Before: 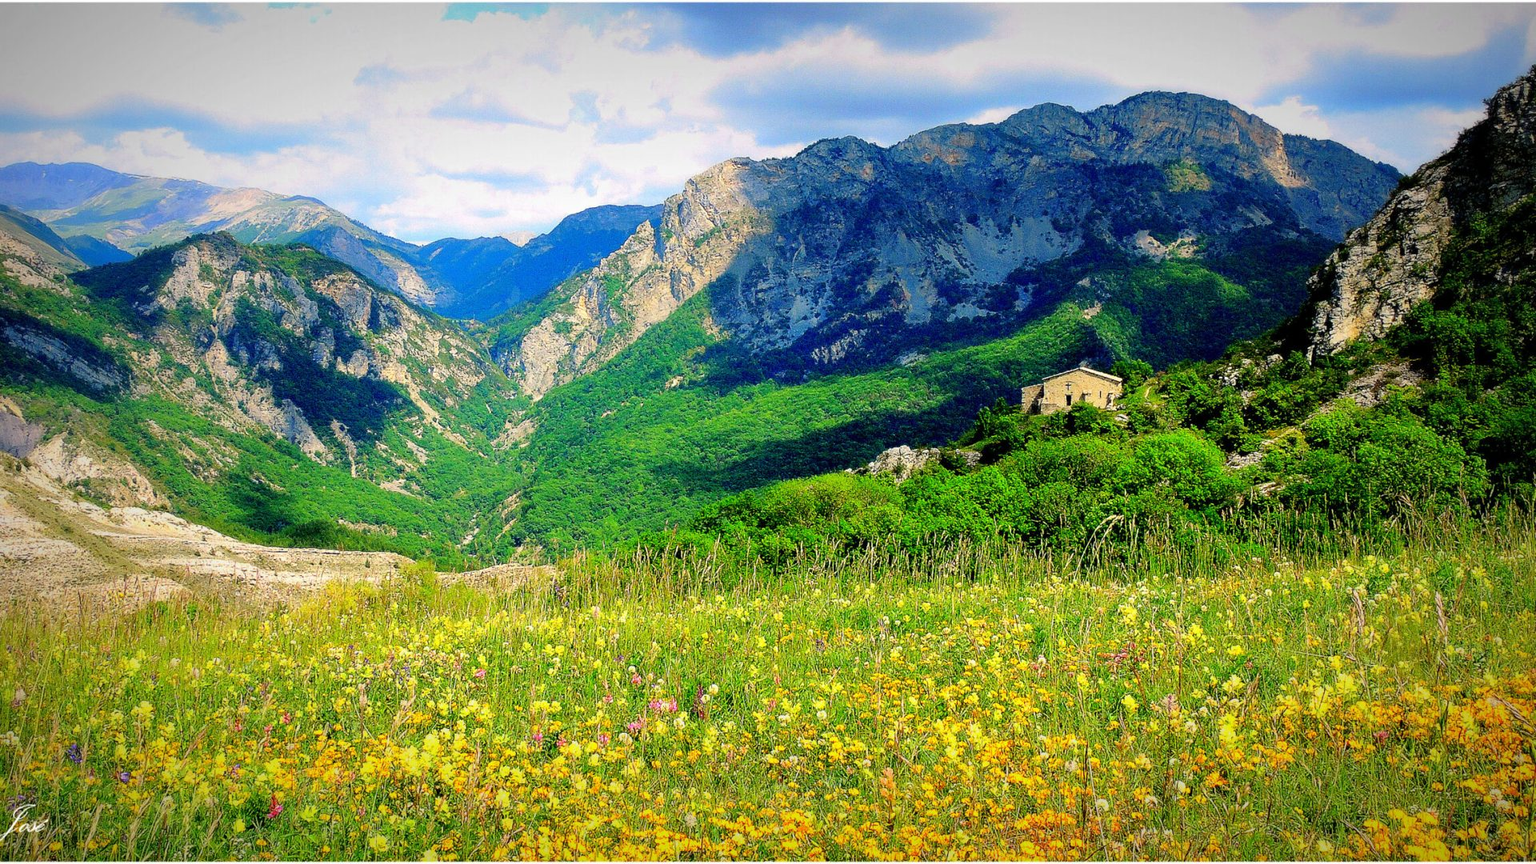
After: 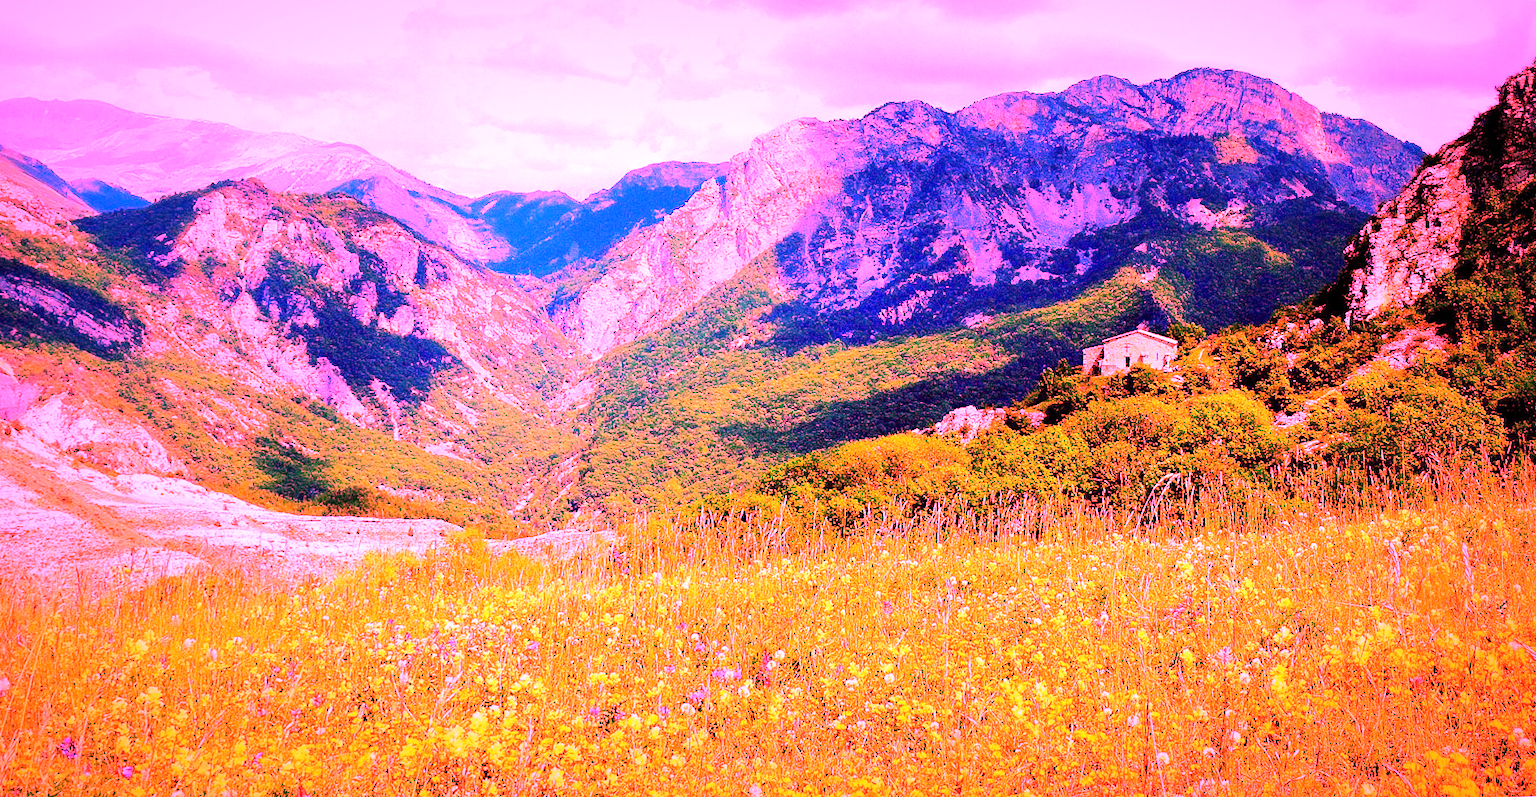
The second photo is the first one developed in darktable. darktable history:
white balance: red 4.26, blue 1.802
rotate and perspective: rotation -0.013°, lens shift (vertical) -0.027, lens shift (horizontal) 0.178, crop left 0.016, crop right 0.989, crop top 0.082, crop bottom 0.918
